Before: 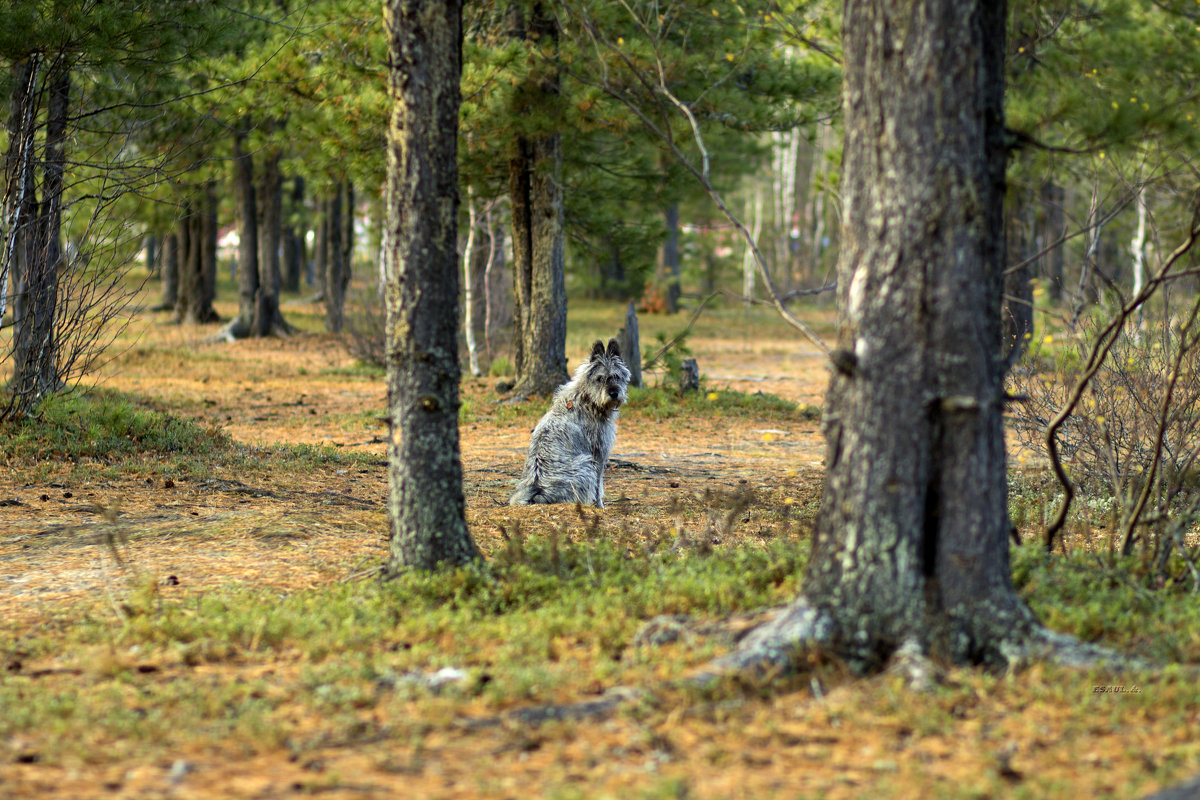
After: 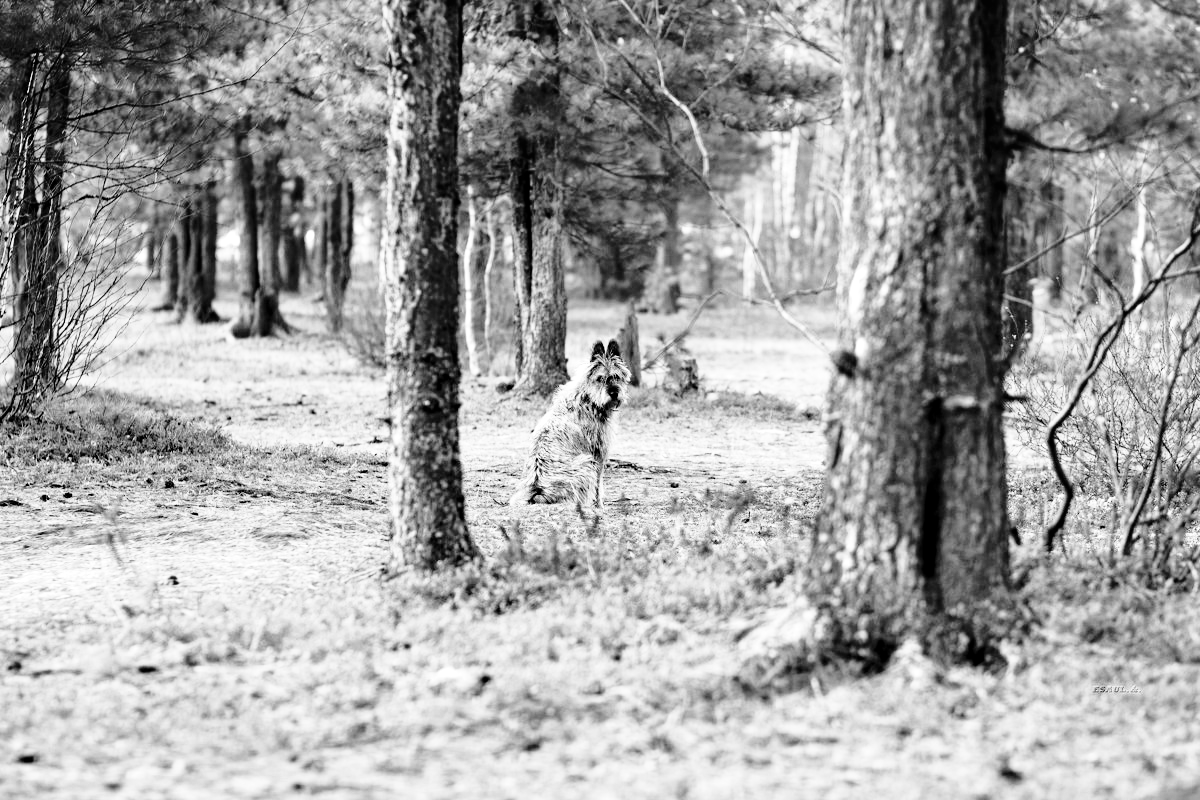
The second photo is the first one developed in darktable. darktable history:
monochrome: size 3.1
base curve: curves: ch0 [(0, 0) (0.028, 0.03) (0.105, 0.232) (0.387, 0.748) (0.754, 0.968) (1, 1)], fusion 1, exposure shift 0.576, preserve colors none
